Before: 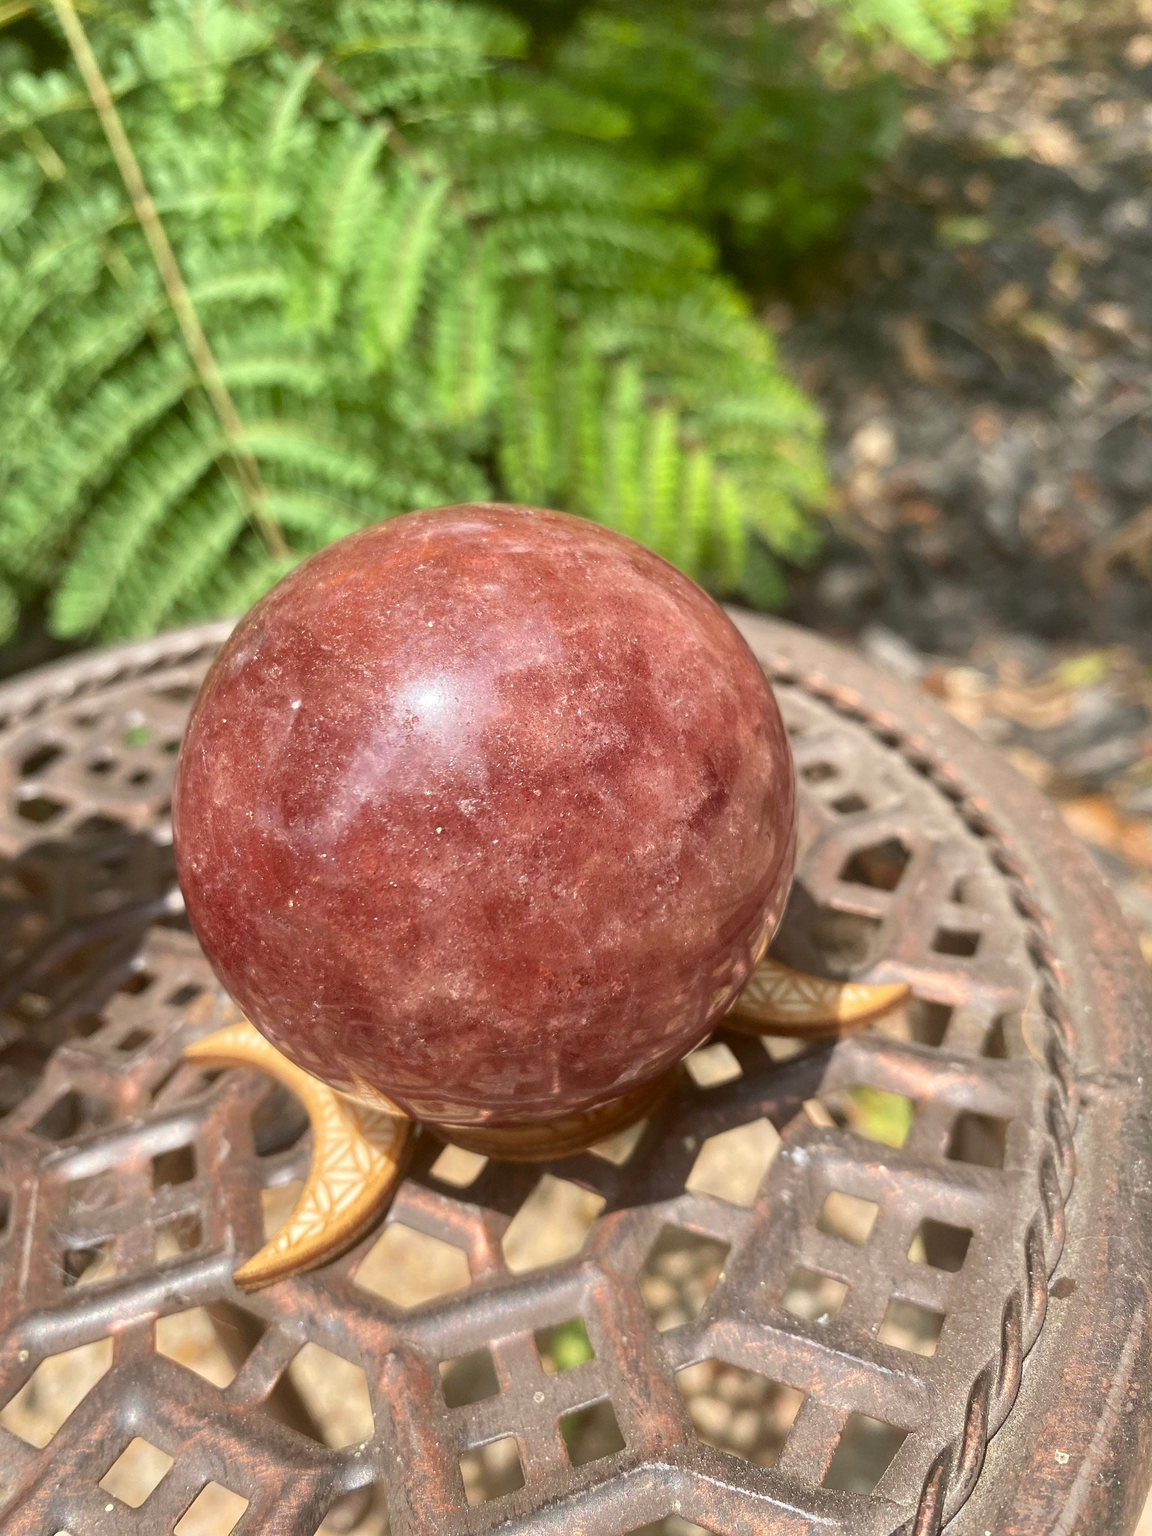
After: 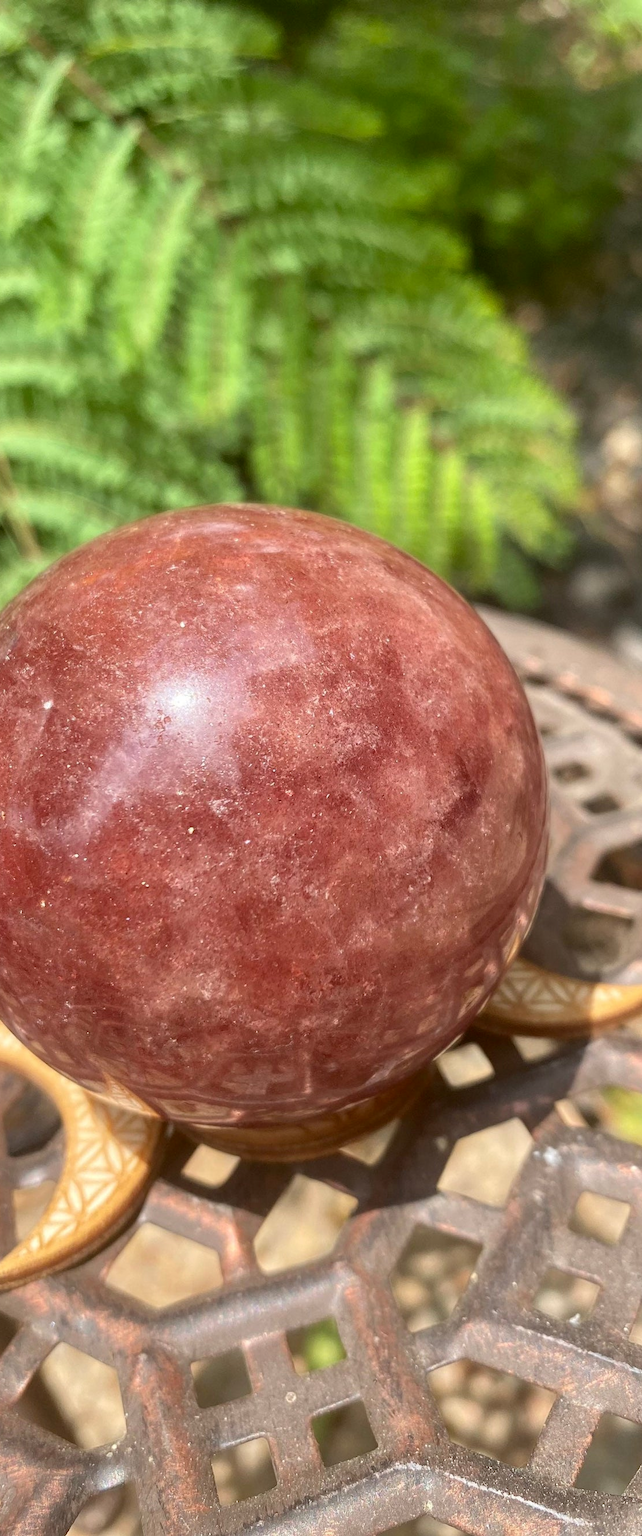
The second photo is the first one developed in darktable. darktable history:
crop: left 21.575%, right 22.606%
exposure: black level correction 0.001, compensate highlight preservation false
